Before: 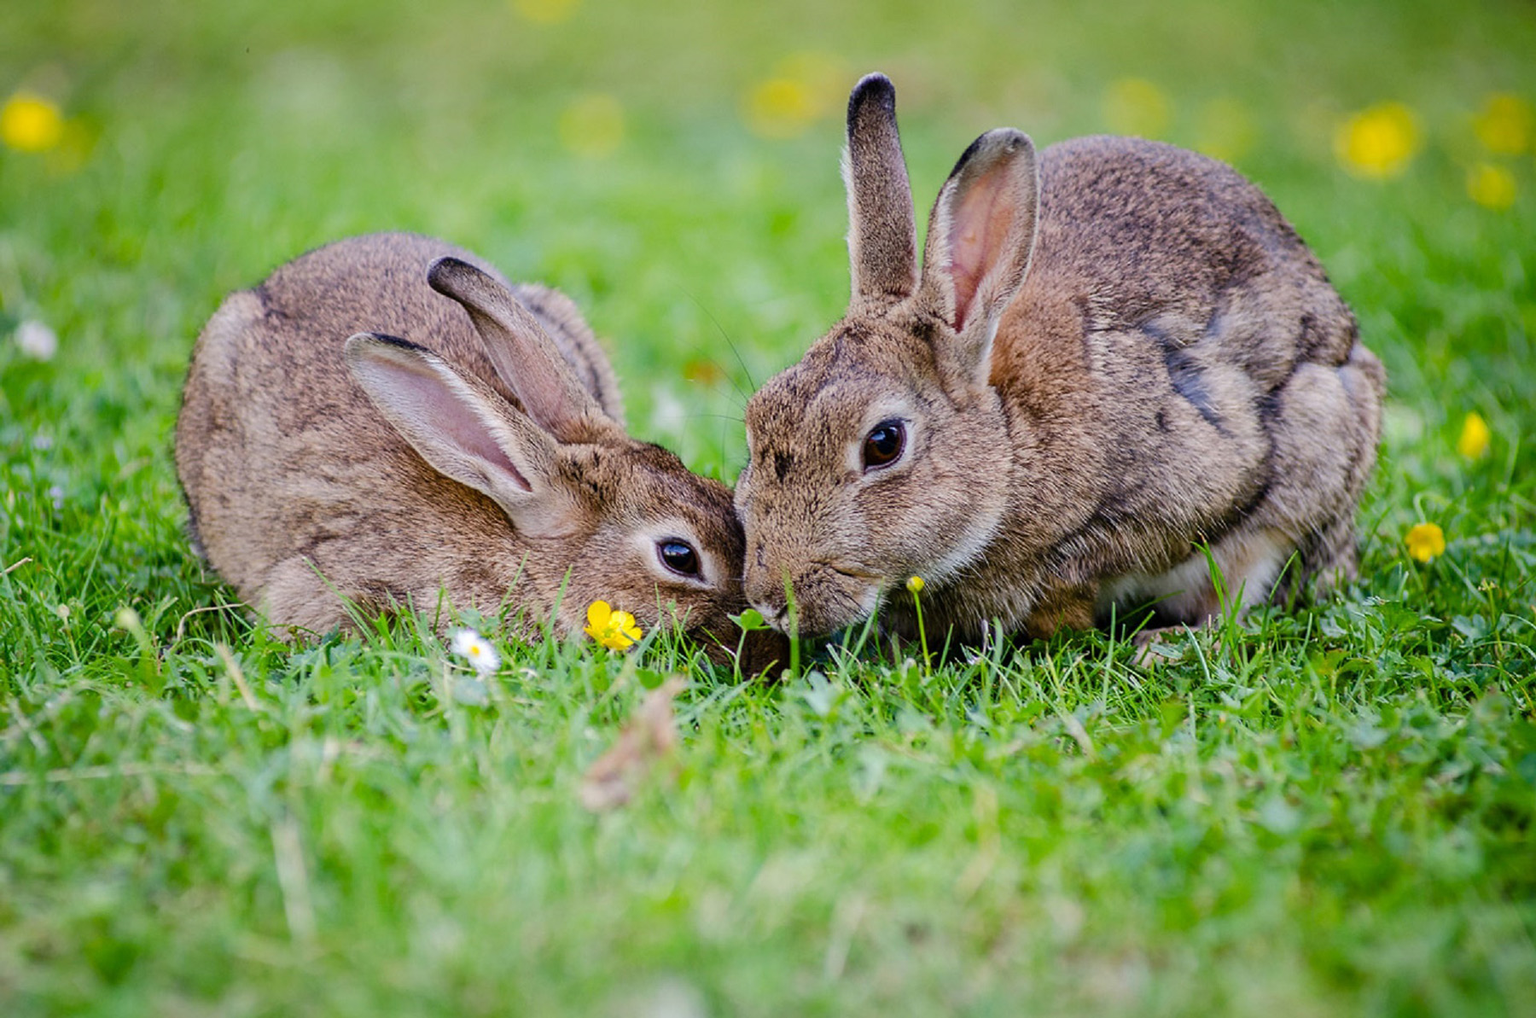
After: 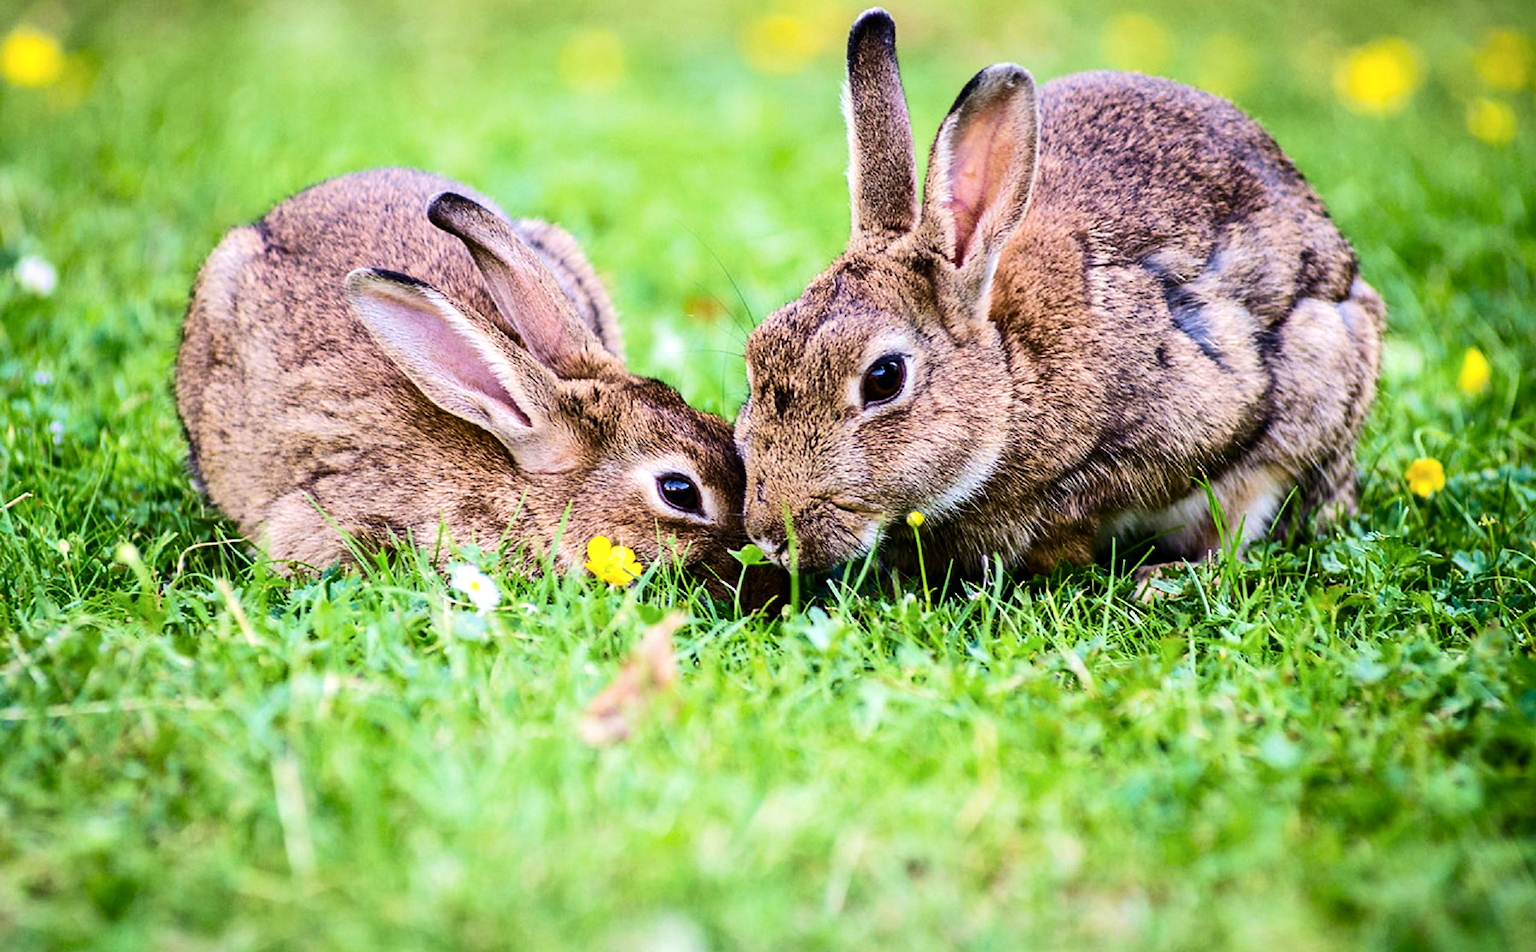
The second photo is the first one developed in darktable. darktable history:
velvia: strength 44.95%
contrast brightness saturation: contrast 0.144
crop and rotate: top 6.414%
tone equalizer: -8 EV -0.776 EV, -7 EV -0.712 EV, -6 EV -0.616 EV, -5 EV -0.419 EV, -3 EV 0.387 EV, -2 EV 0.6 EV, -1 EV 0.69 EV, +0 EV 0.768 EV, edges refinement/feathering 500, mask exposure compensation -1.57 EV, preserve details no
